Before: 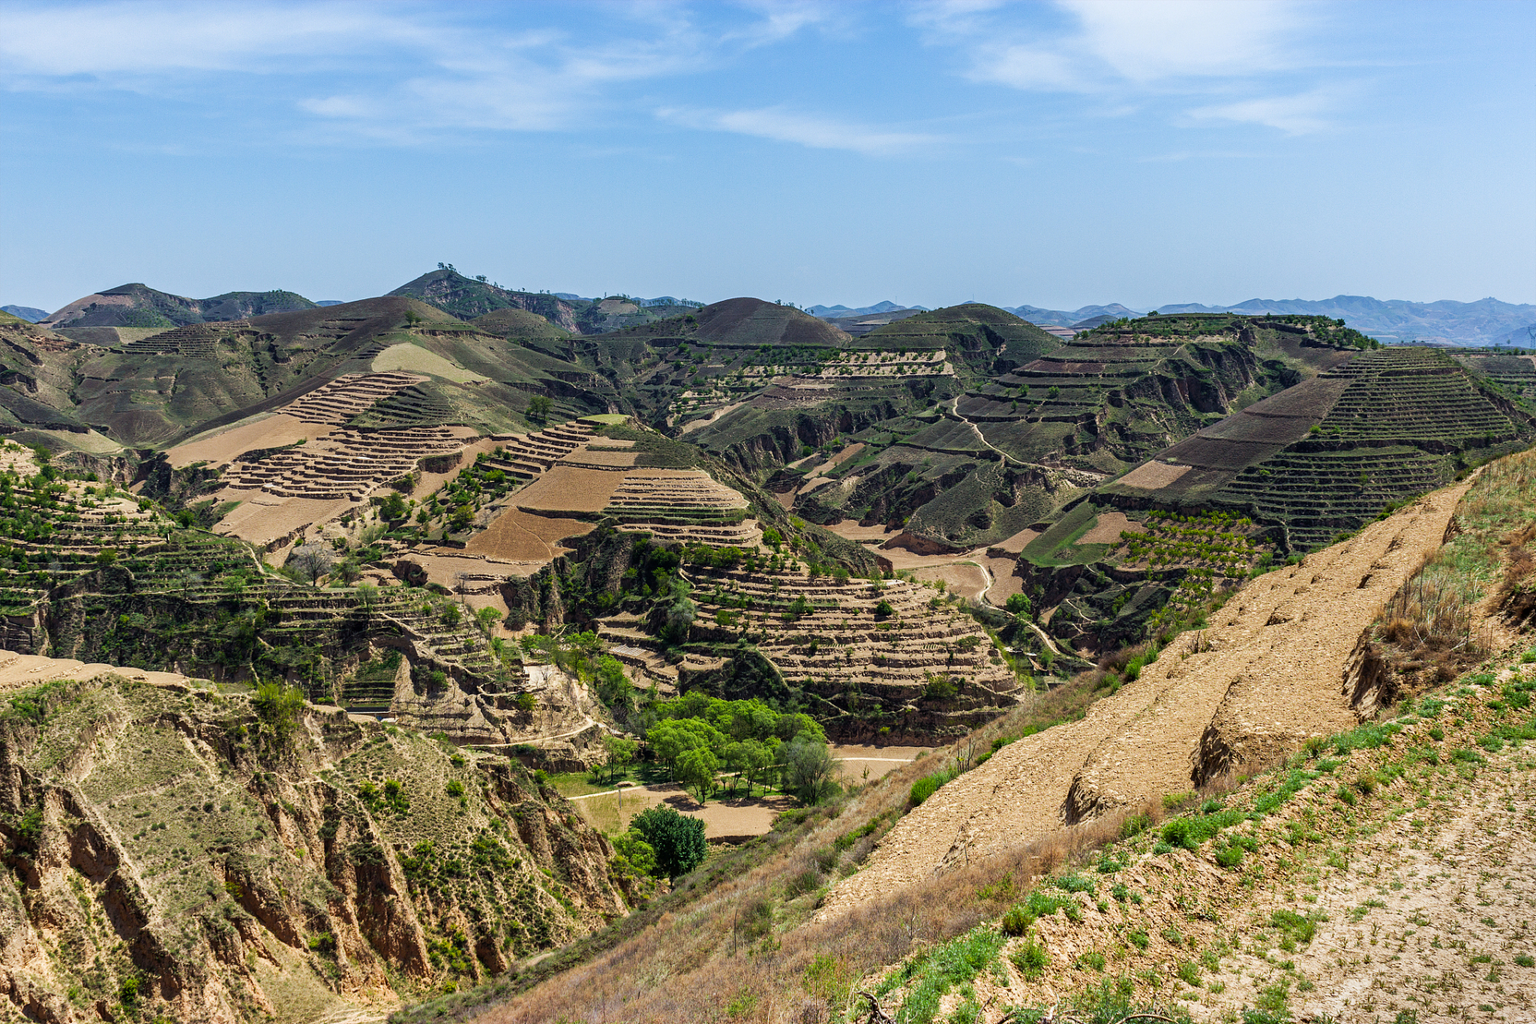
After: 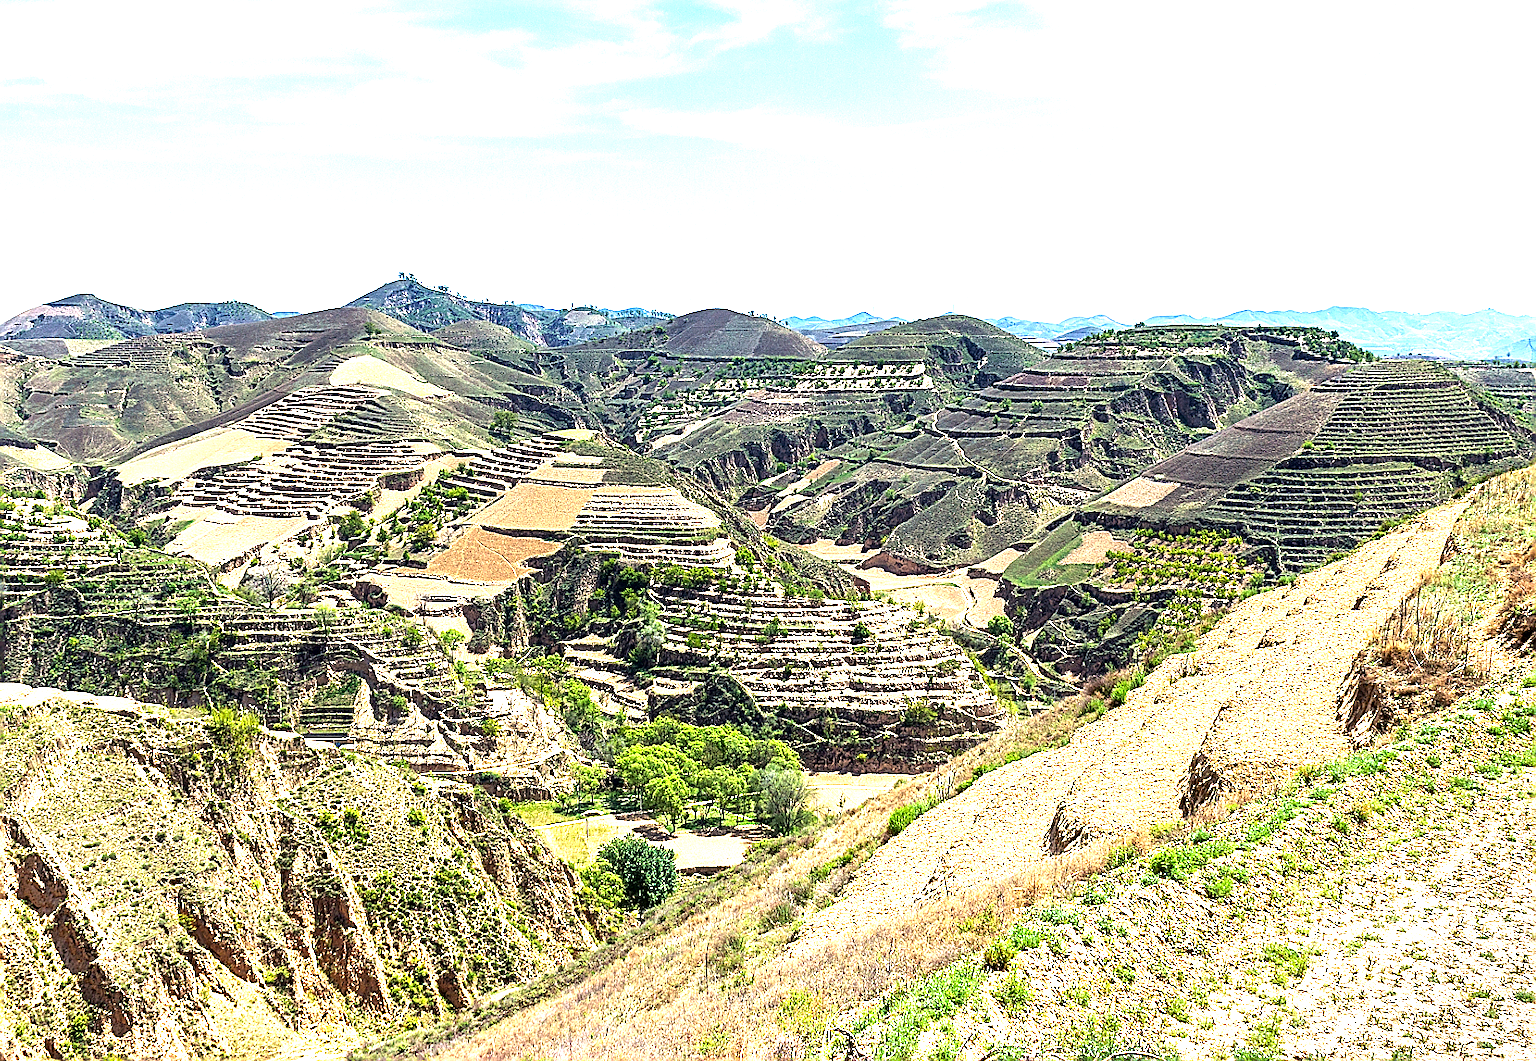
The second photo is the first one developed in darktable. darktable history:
crop and rotate: left 3.491%
sharpen: radius 1.704, amount 1.31
exposure: black level correction 0.001, exposure 1.83 EV, compensate highlight preservation false
contrast brightness saturation: contrast 0.046
